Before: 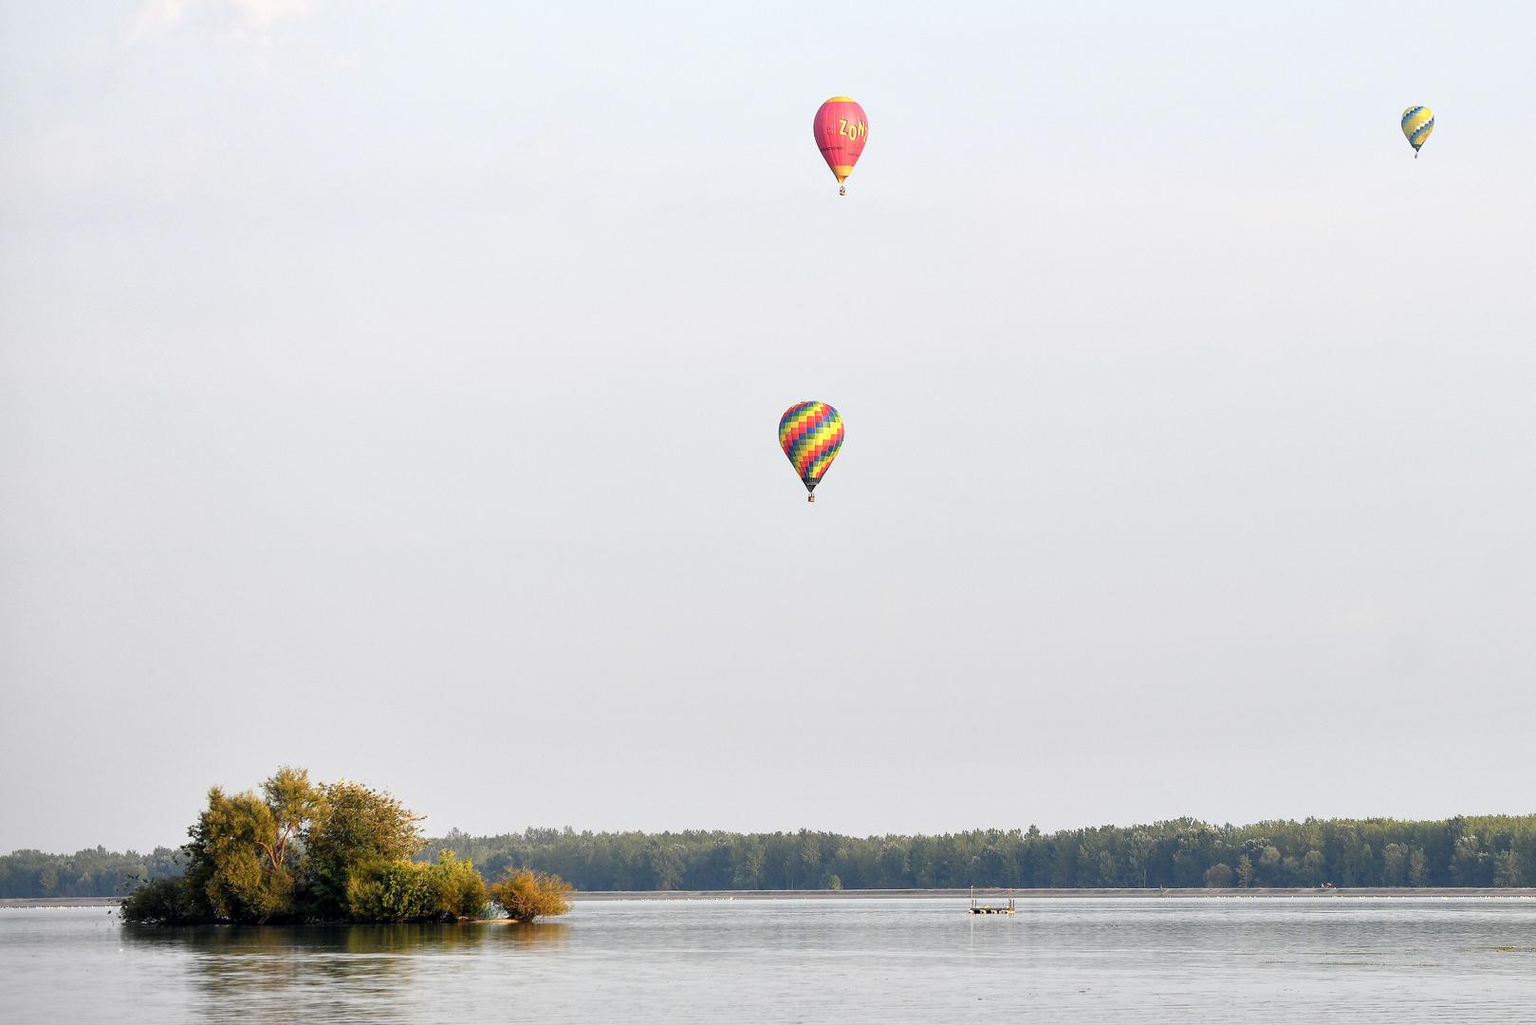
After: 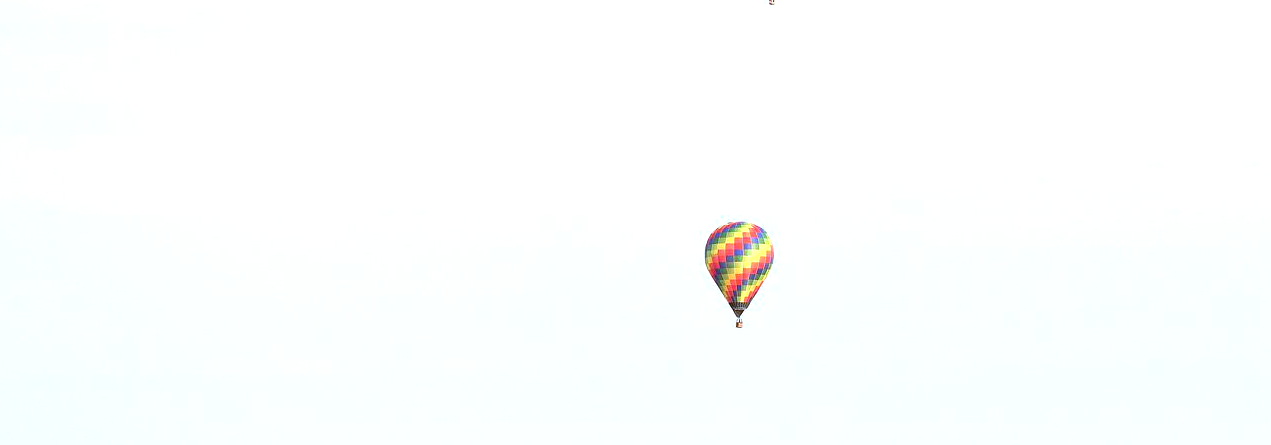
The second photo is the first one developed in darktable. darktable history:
color calibration: gray › normalize channels true, illuminant as shot in camera, x 0.37, y 0.382, temperature 4316.47 K, gamut compression 0.019
exposure: black level correction -0.002, exposure 0.532 EV, compensate highlight preservation false
crop: left 7.211%, top 18.652%, right 14.267%, bottom 40.13%
color correction: highlights a* -0.42, highlights b* 0.181, shadows a* 4.69, shadows b* 20.51
